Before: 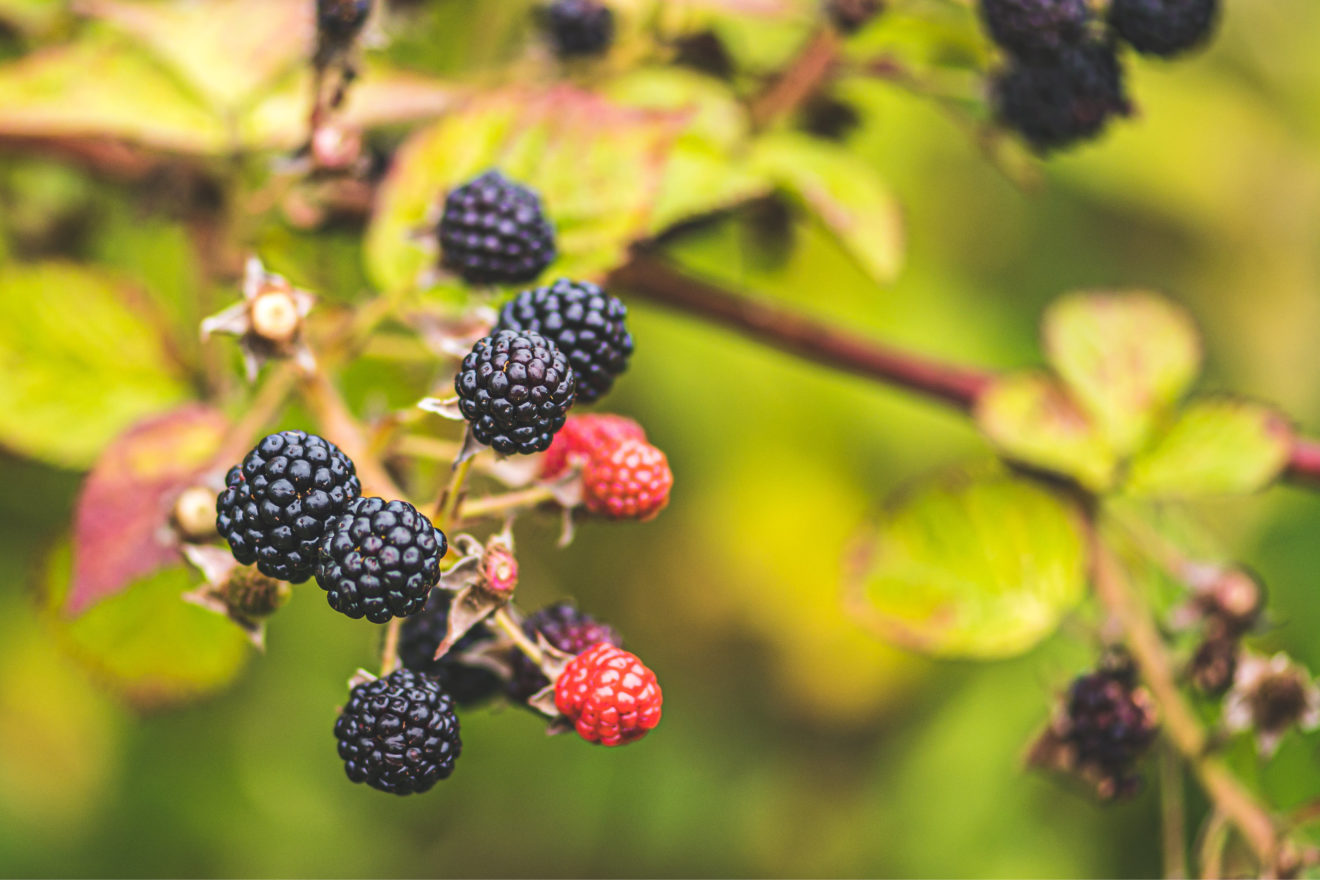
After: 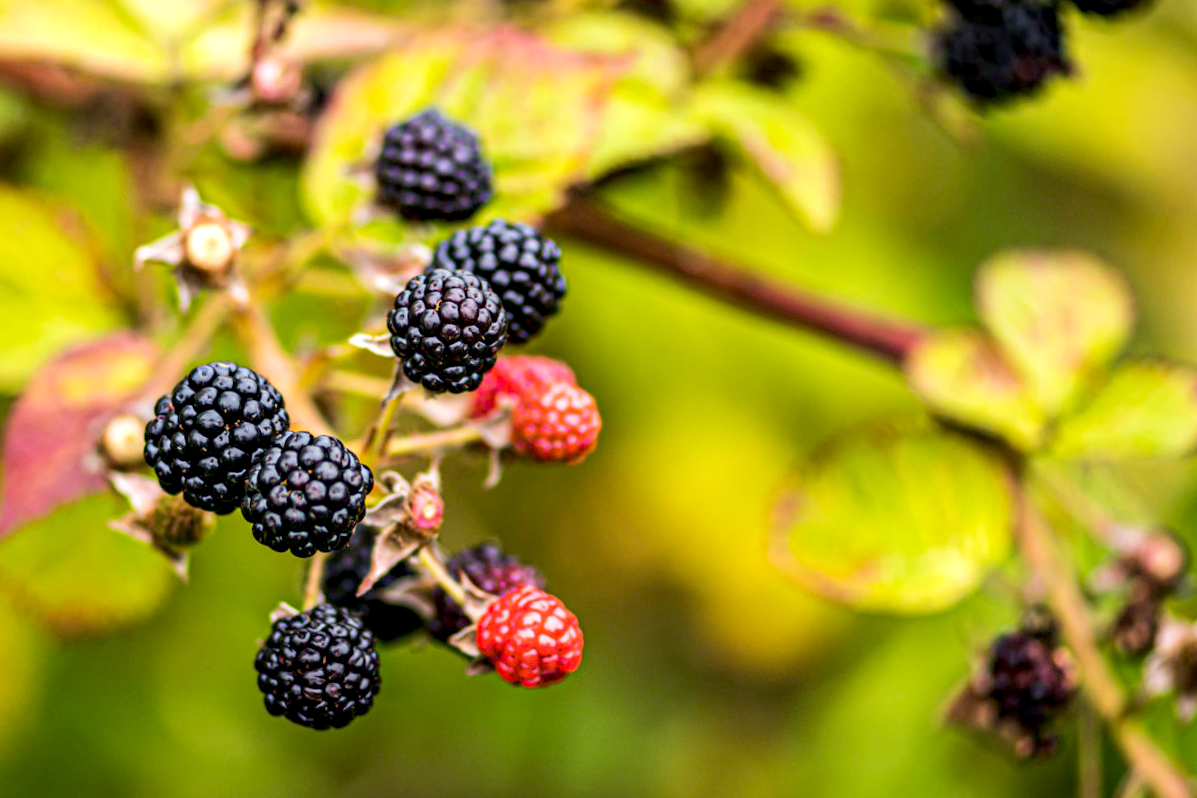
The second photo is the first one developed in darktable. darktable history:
crop and rotate: angle -1.96°, left 3.097%, top 4.154%, right 1.586%, bottom 0.529%
exposure: black level correction 0.025, exposure 0.182 EV, compensate highlight preservation false
